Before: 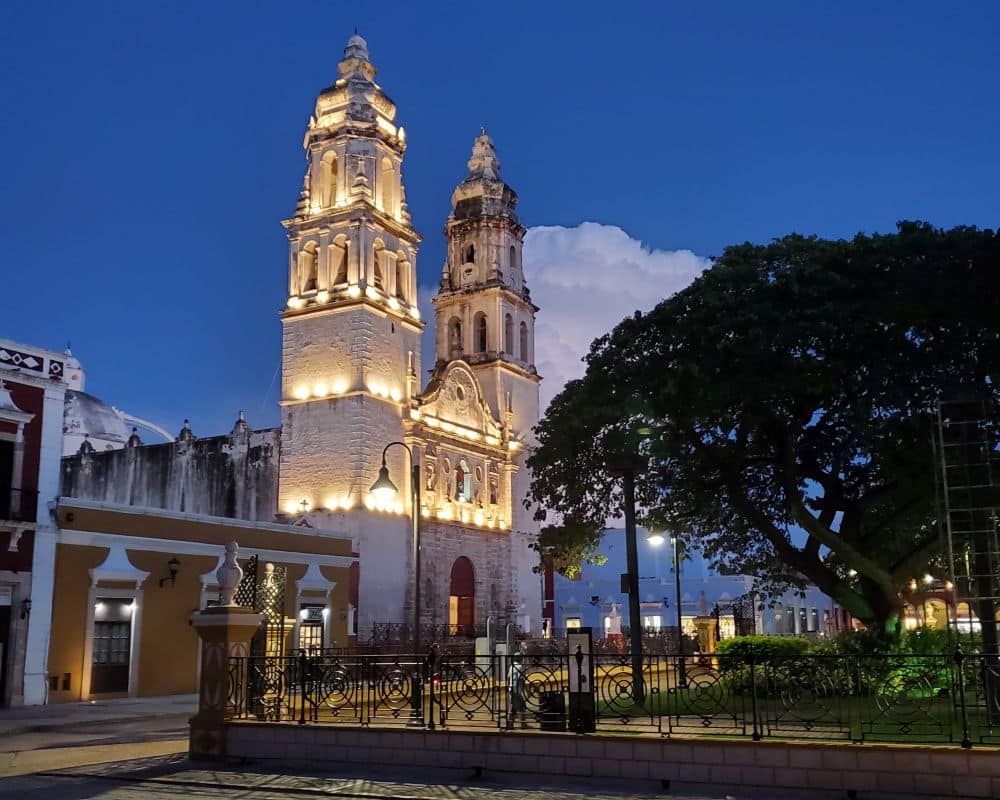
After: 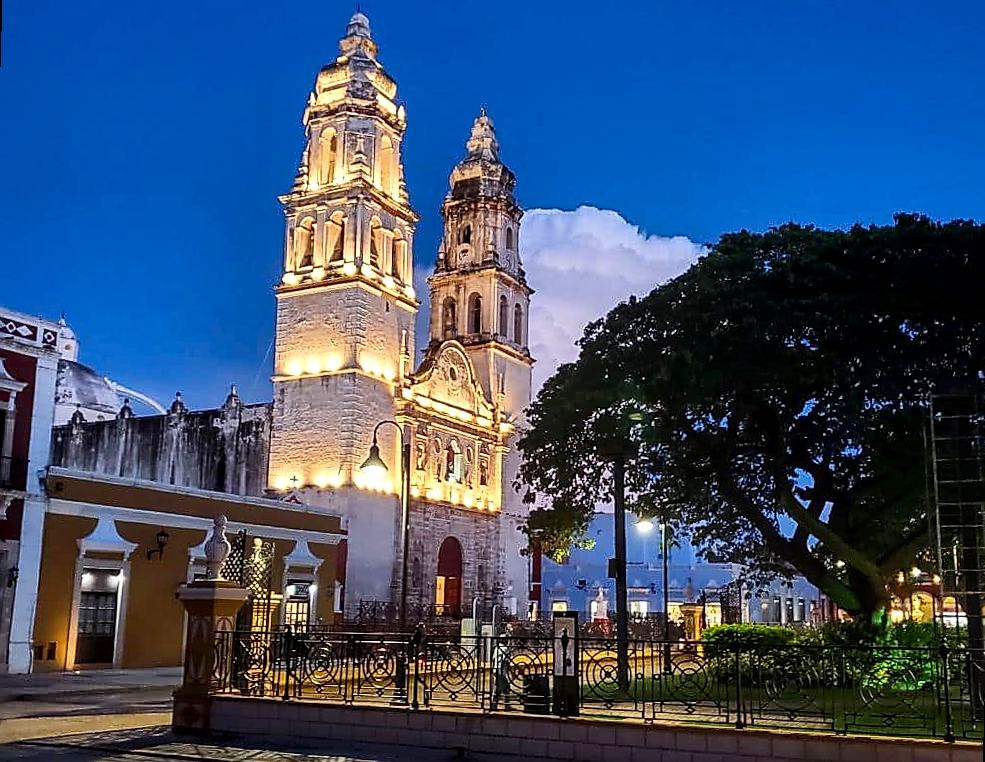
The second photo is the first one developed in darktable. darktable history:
contrast brightness saturation: contrast 0.23, brightness 0.1, saturation 0.29
rotate and perspective: rotation 1.57°, crop left 0.018, crop right 0.982, crop top 0.039, crop bottom 0.961
sharpen: radius 1.4, amount 1.25, threshold 0.7
local contrast: detail 130%
